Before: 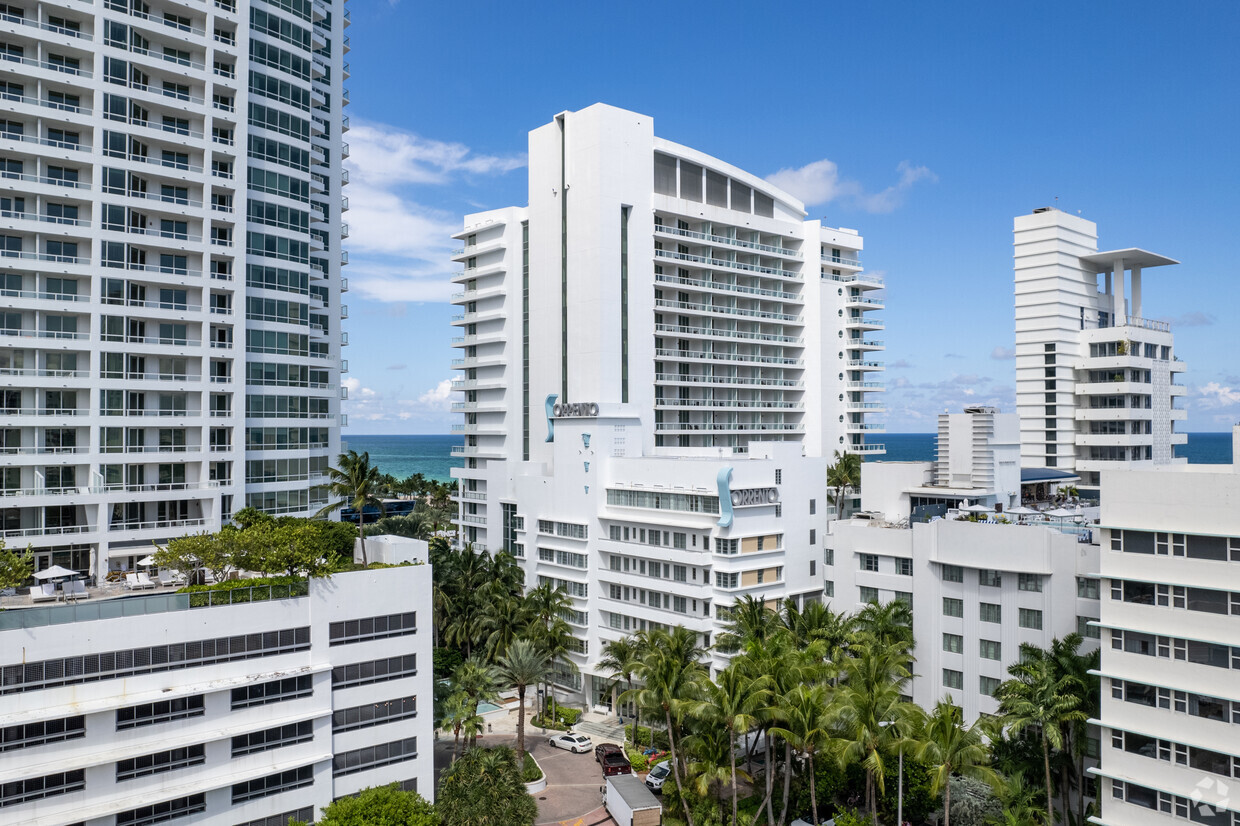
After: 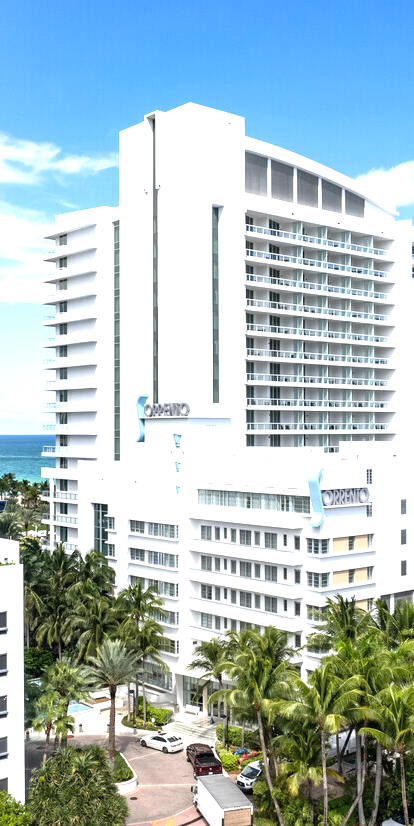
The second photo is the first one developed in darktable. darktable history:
crop: left 32.986%, right 33.59%
exposure: exposure 1.071 EV, compensate highlight preservation false
